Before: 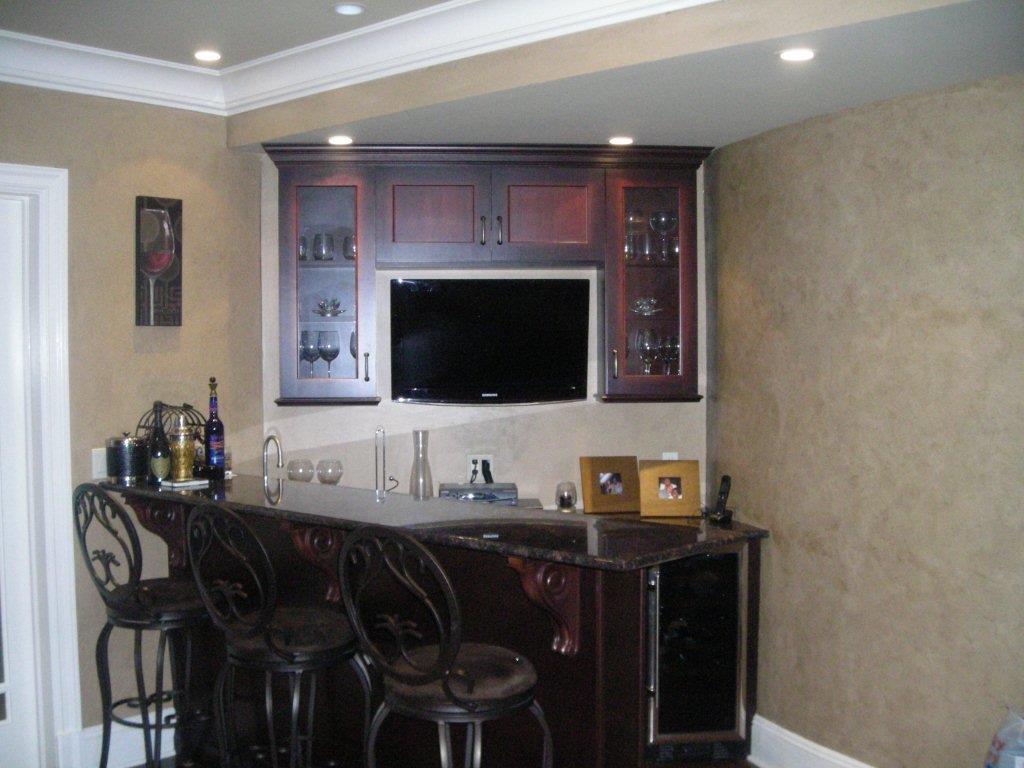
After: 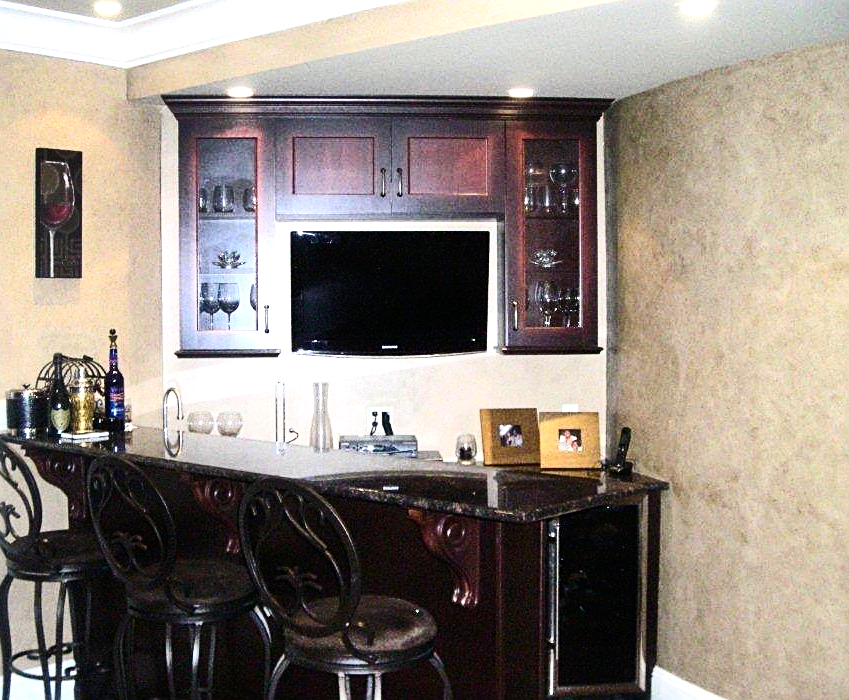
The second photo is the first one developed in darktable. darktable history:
crop: left 9.813%, top 6.261%, right 7.236%, bottom 2.519%
exposure: exposure 0.662 EV, compensate highlight preservation false
tone equalizer: -8 EV -0.397 EV, -7 EV -0.421 EV, -6 EV -0.342 EV, -5 EV -0.26 EV, -3 EV 0.243 EV, -2 EV 0.351 EV, -1 EV 0.37 EV, +0 EV 0.409 EV
shadows and highlights: soften with gaussian
sharpen: on, module defaults
contrast brightness saturation: contrast 0.277
color correction: highlights b* -0.001
